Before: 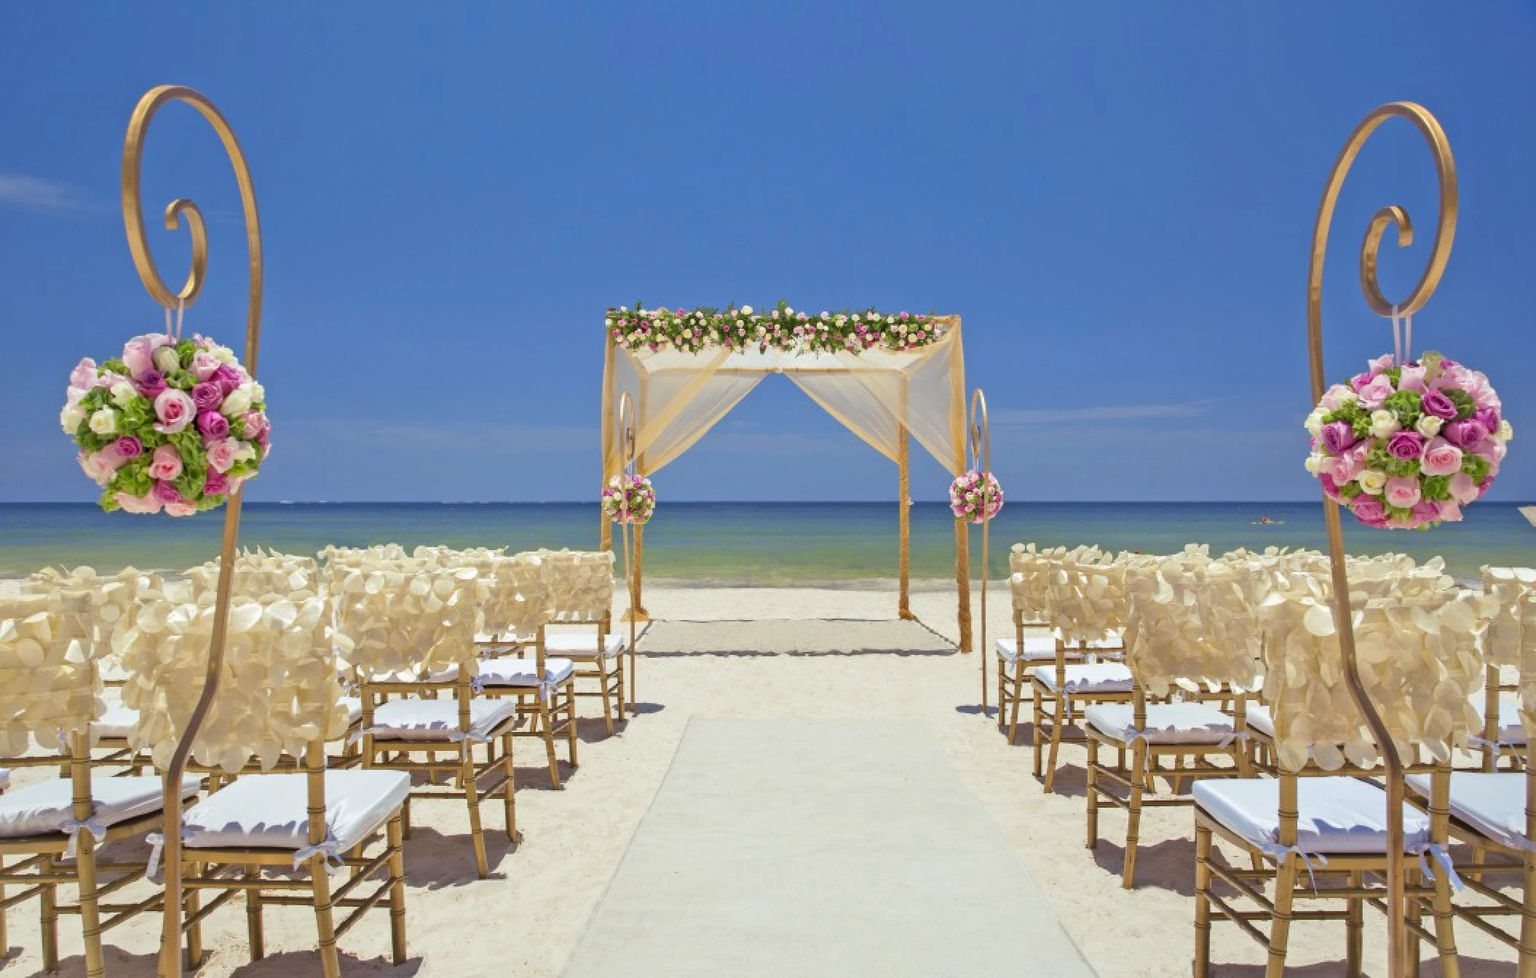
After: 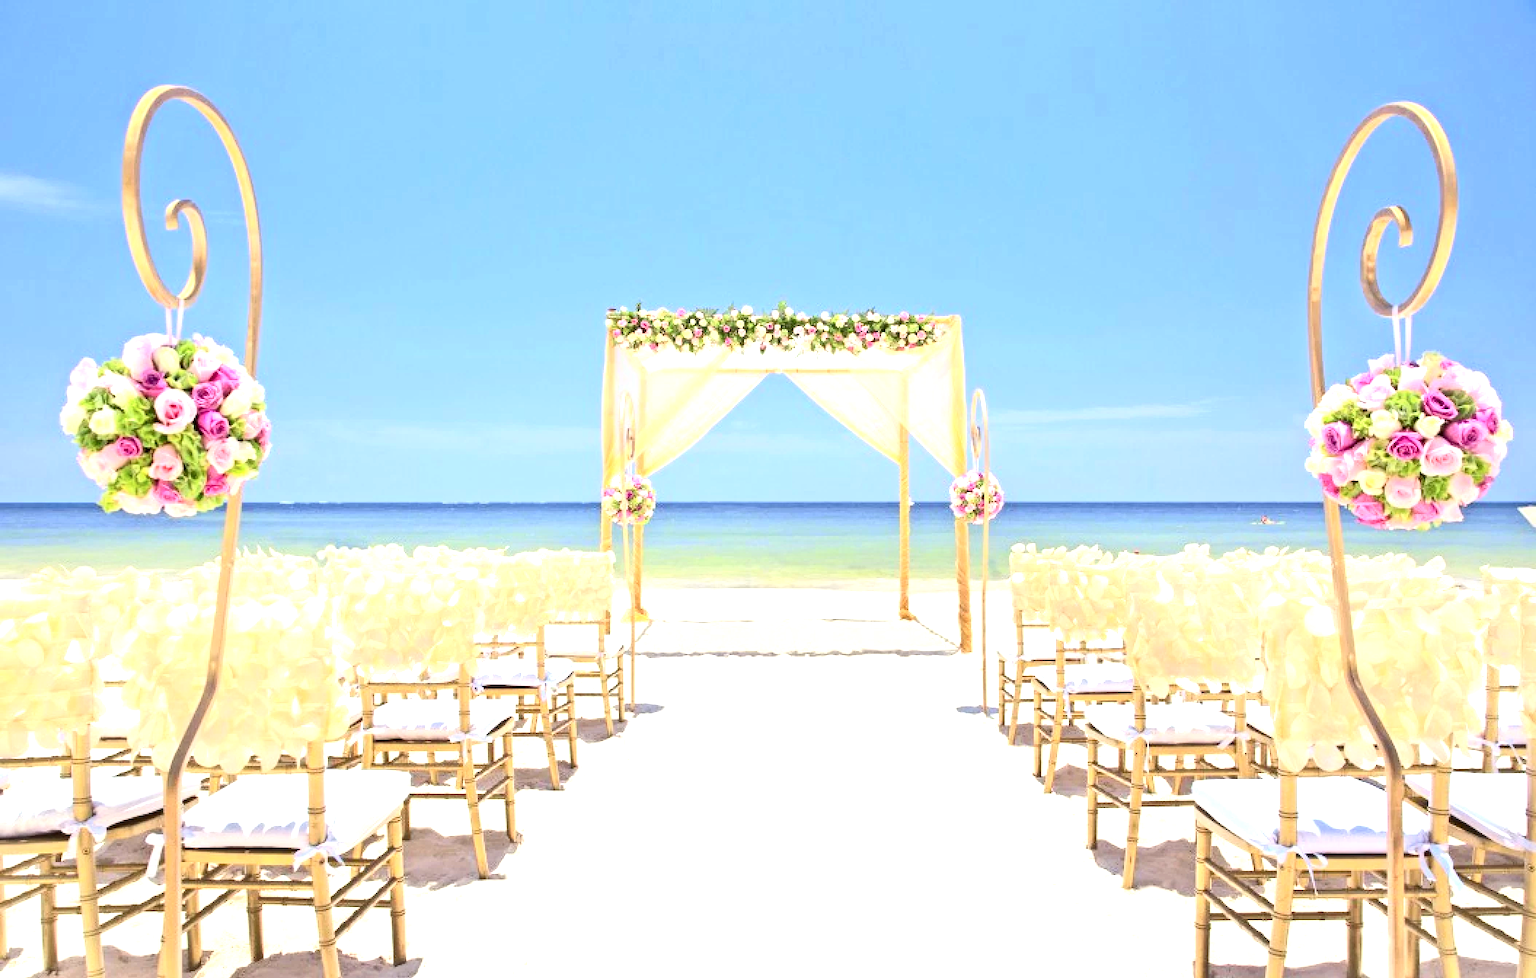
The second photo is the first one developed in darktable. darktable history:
contrast brightness saturation: contrast 0.28
exposure: black level correction 0, exposure 1.45 EV, compensate exposure bias true, compensate highlight preservation false
